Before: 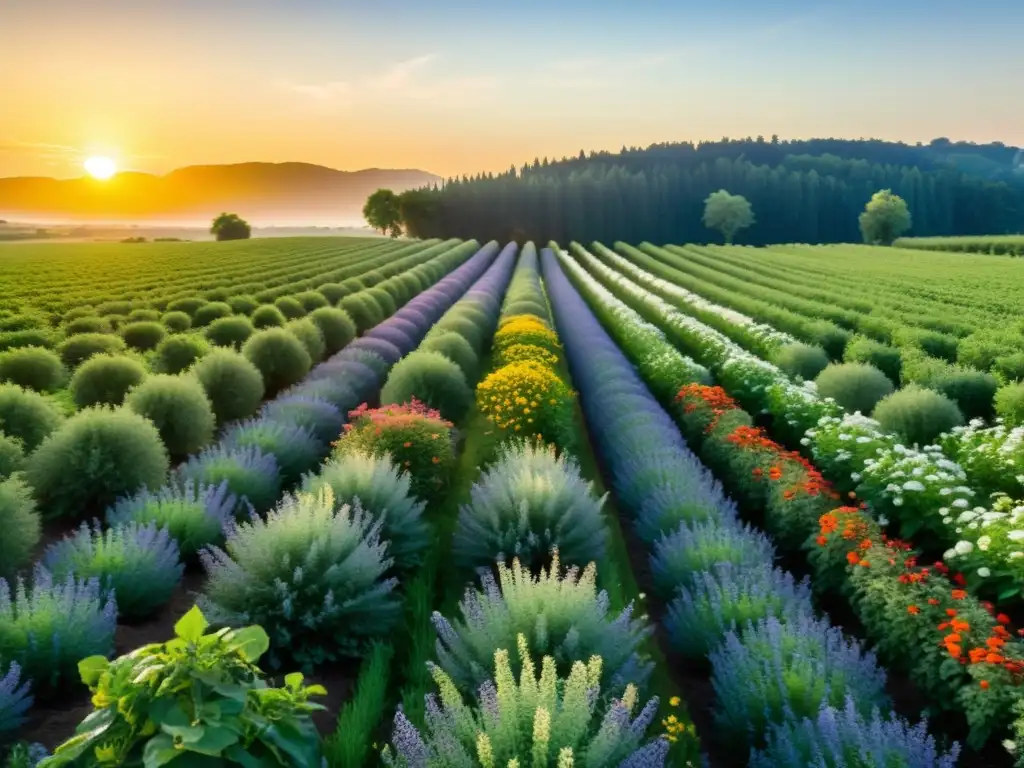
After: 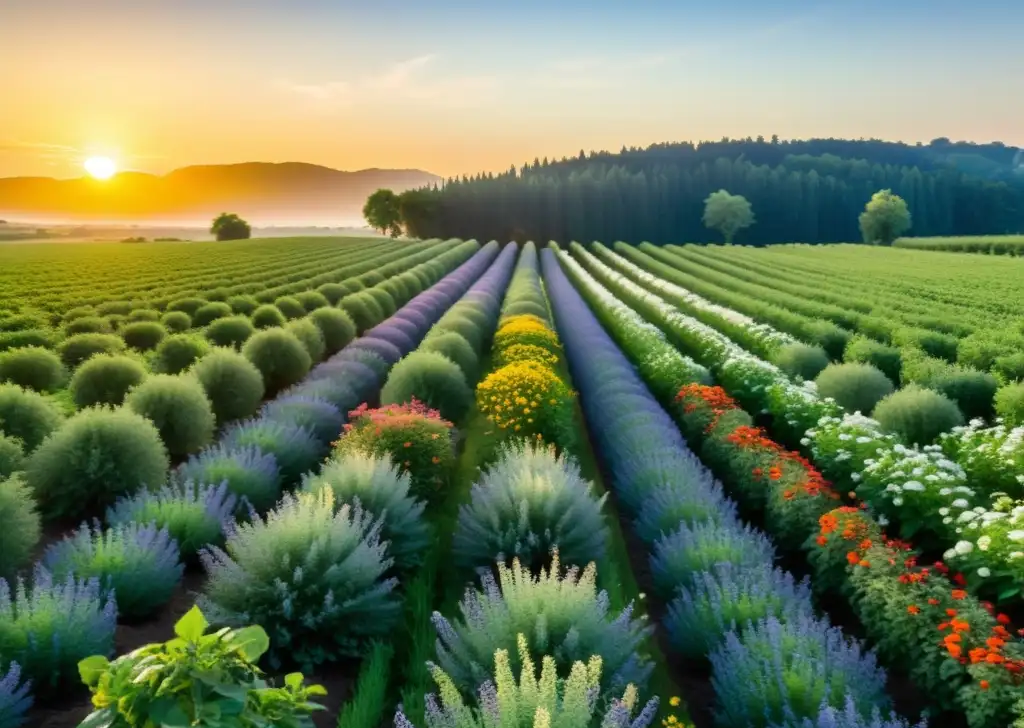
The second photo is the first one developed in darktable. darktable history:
crop and rotate: top 0.008%, bottom 5.19%
